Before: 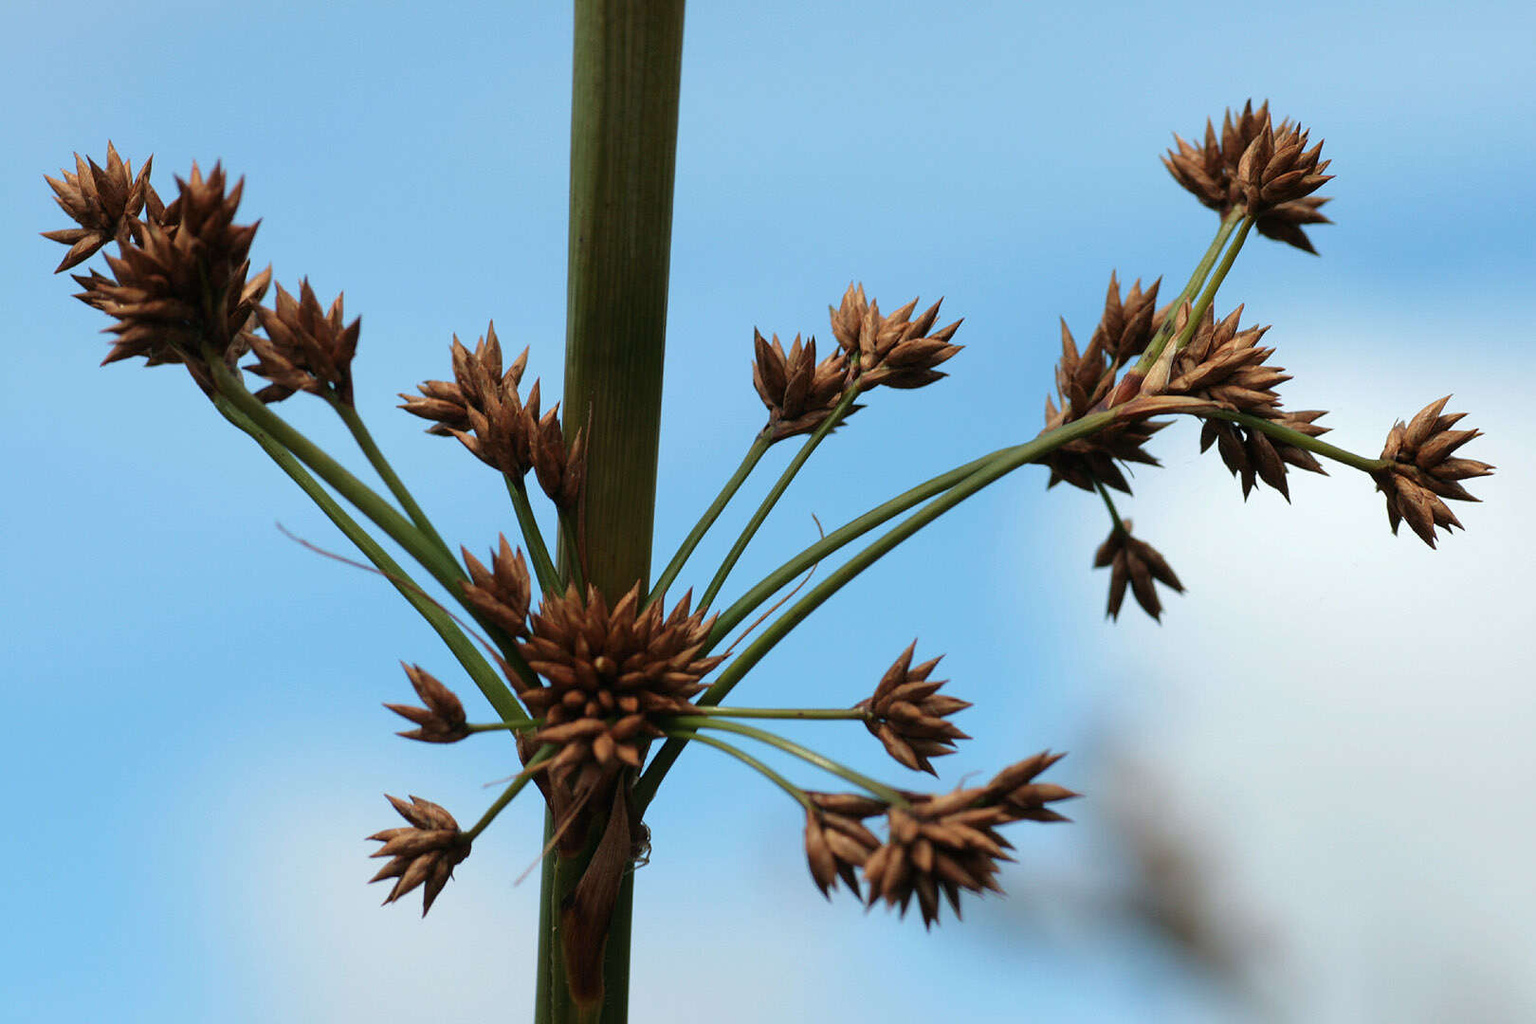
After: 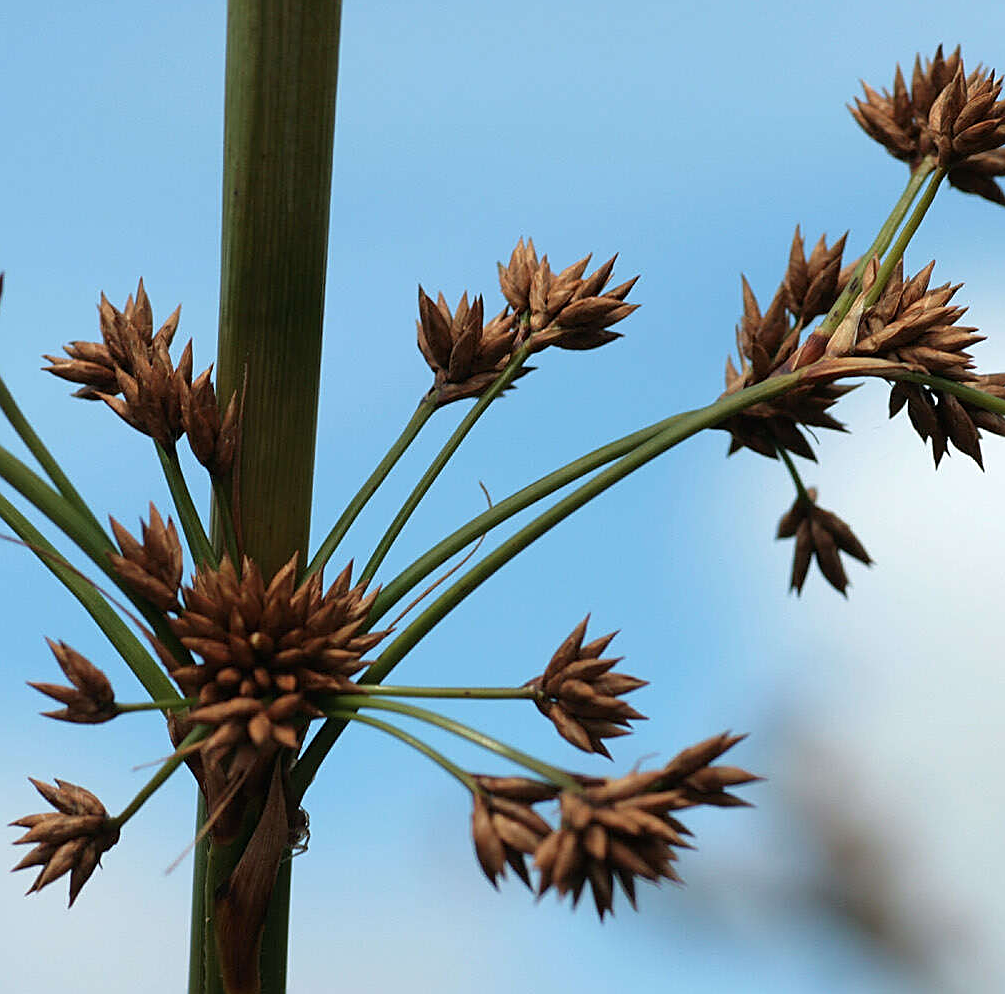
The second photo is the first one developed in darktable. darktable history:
crop and rotate: left 23.315%, top 5.632%, right 14.605%, bottom 2.26%
sharpen: amount 0.499
